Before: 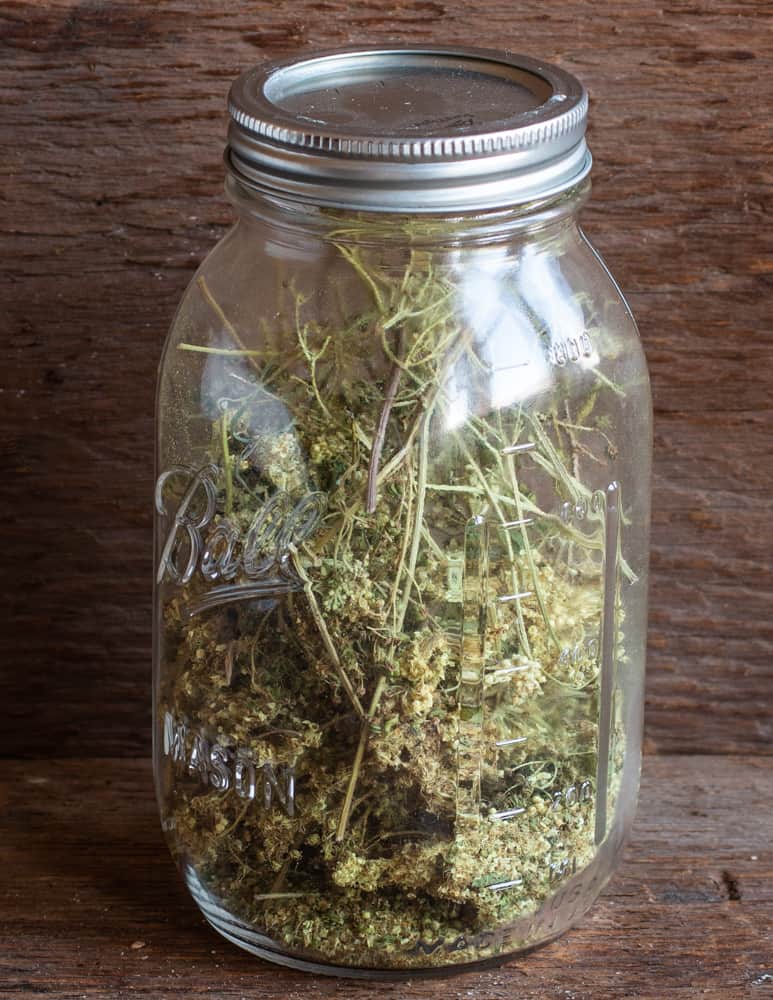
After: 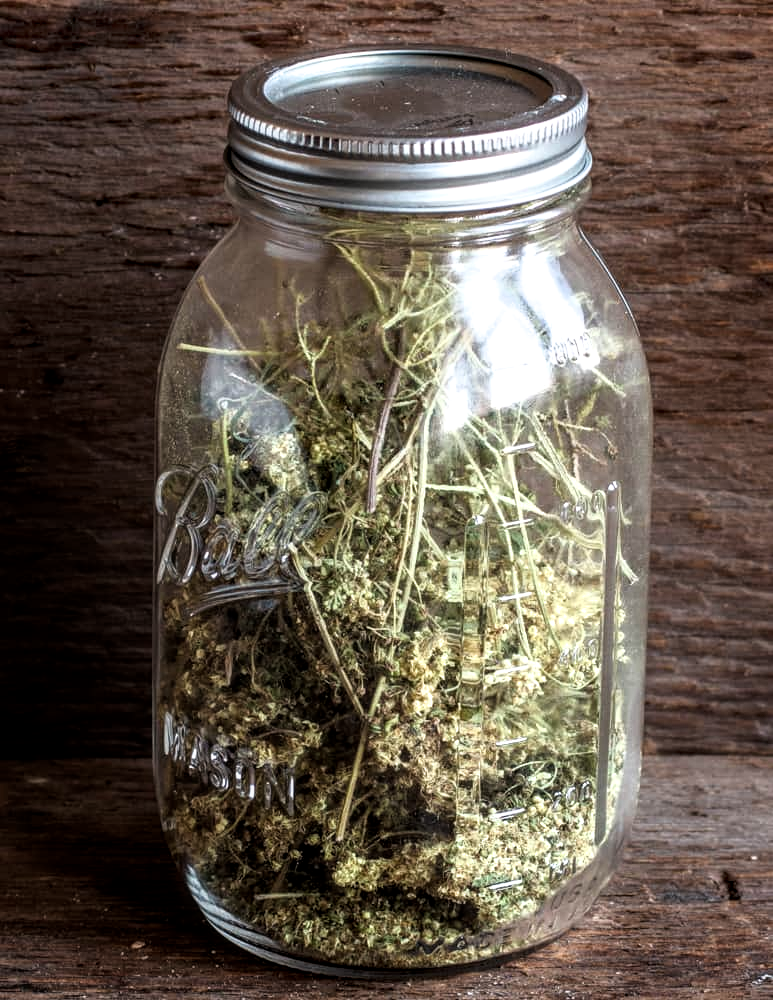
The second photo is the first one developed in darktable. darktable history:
local contrast: on, module defaults
filmic rgb: white relative exposure 2.2 EV, hardness 6.97
